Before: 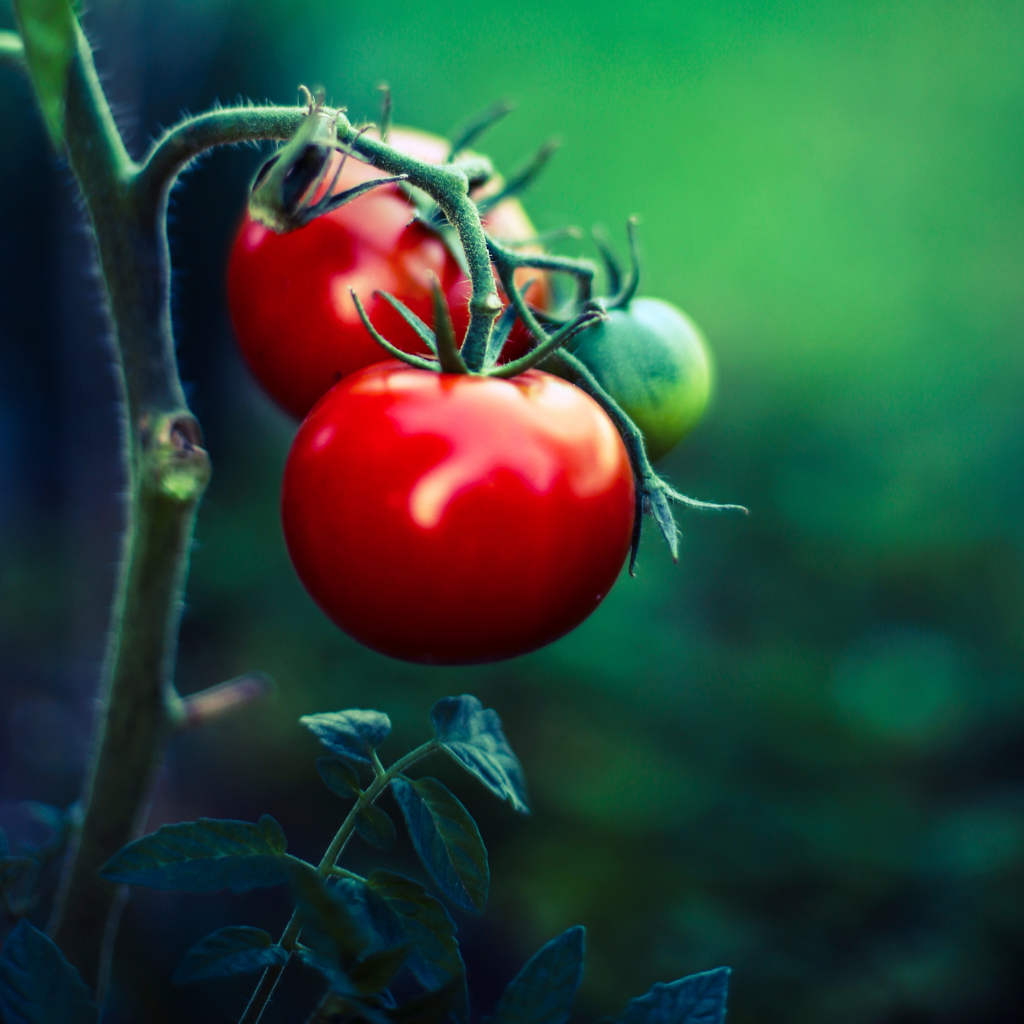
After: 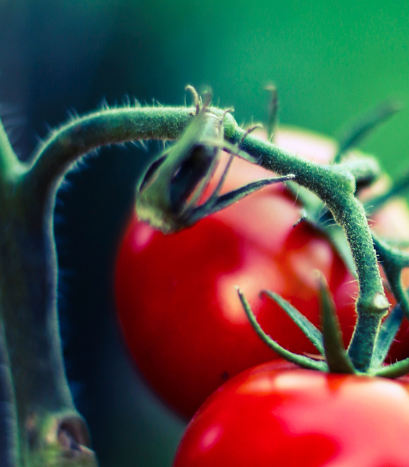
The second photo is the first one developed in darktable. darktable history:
crop and rotate: left 11.128%, top 0.073%, right 48.856%, bottom 54.243%
